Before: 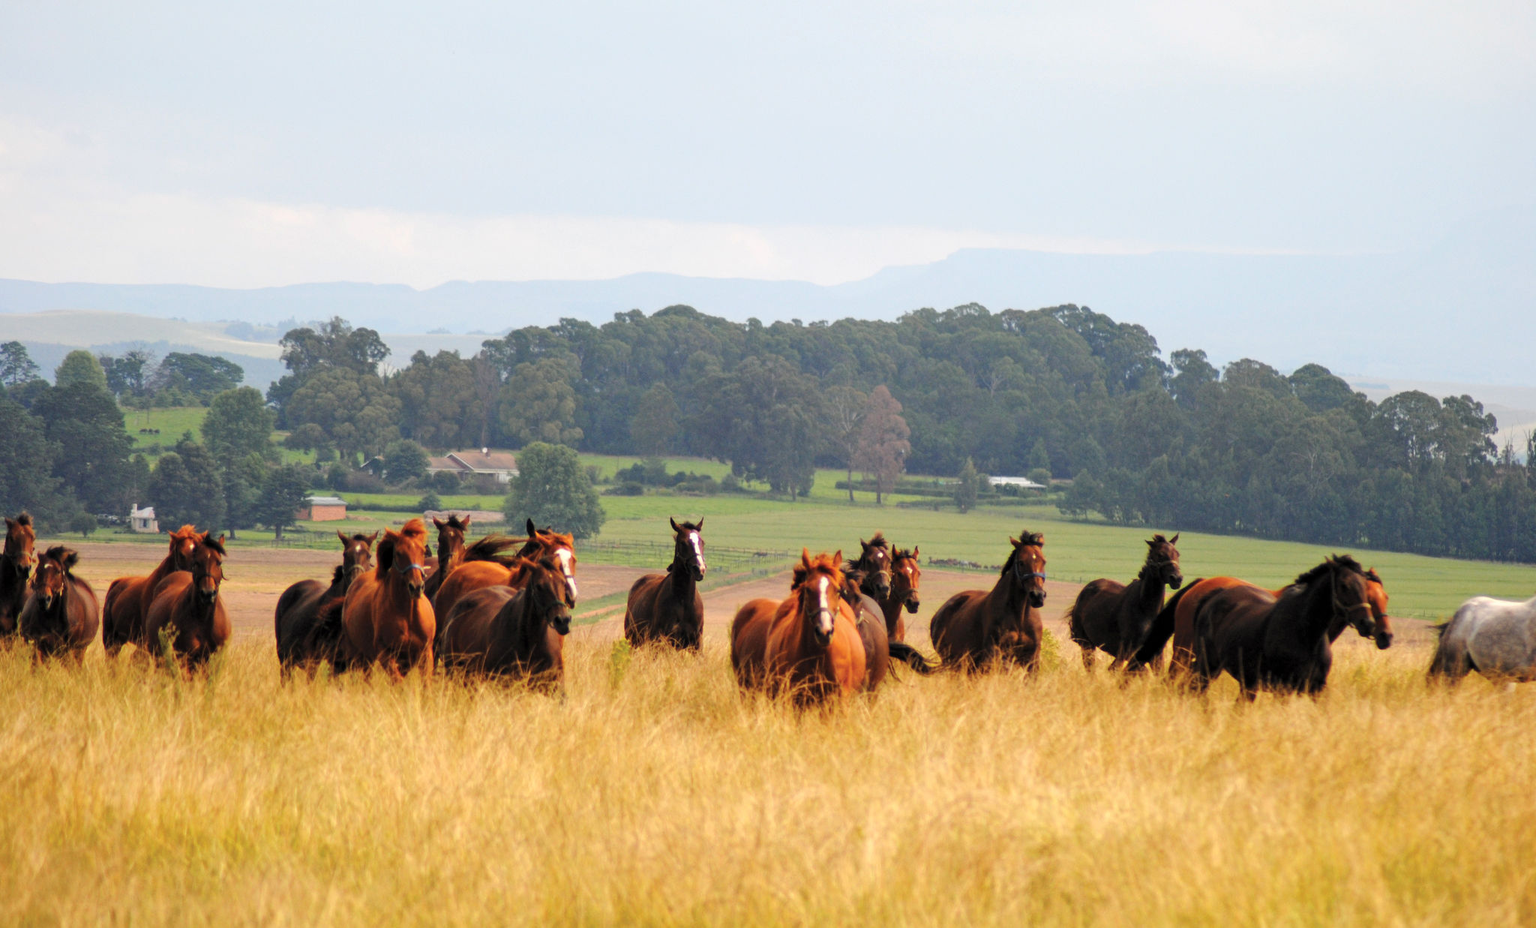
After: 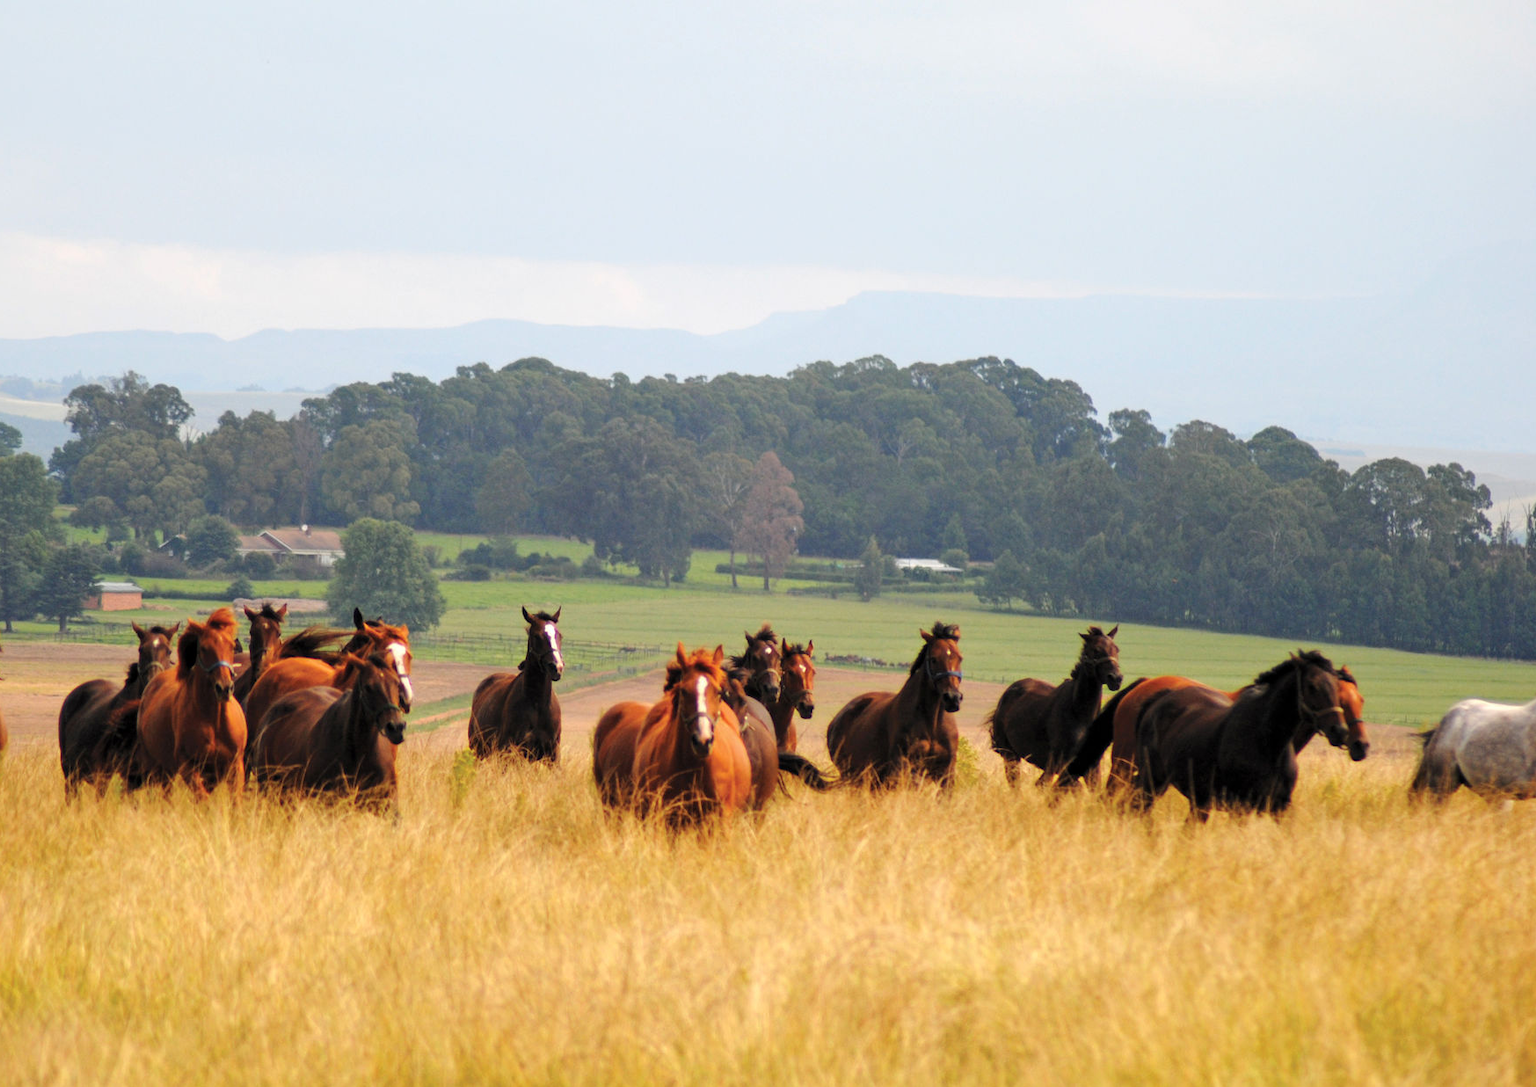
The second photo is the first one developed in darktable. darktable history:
exposure: compensate highlight preservation false
crop and rotate: left 14.666%
